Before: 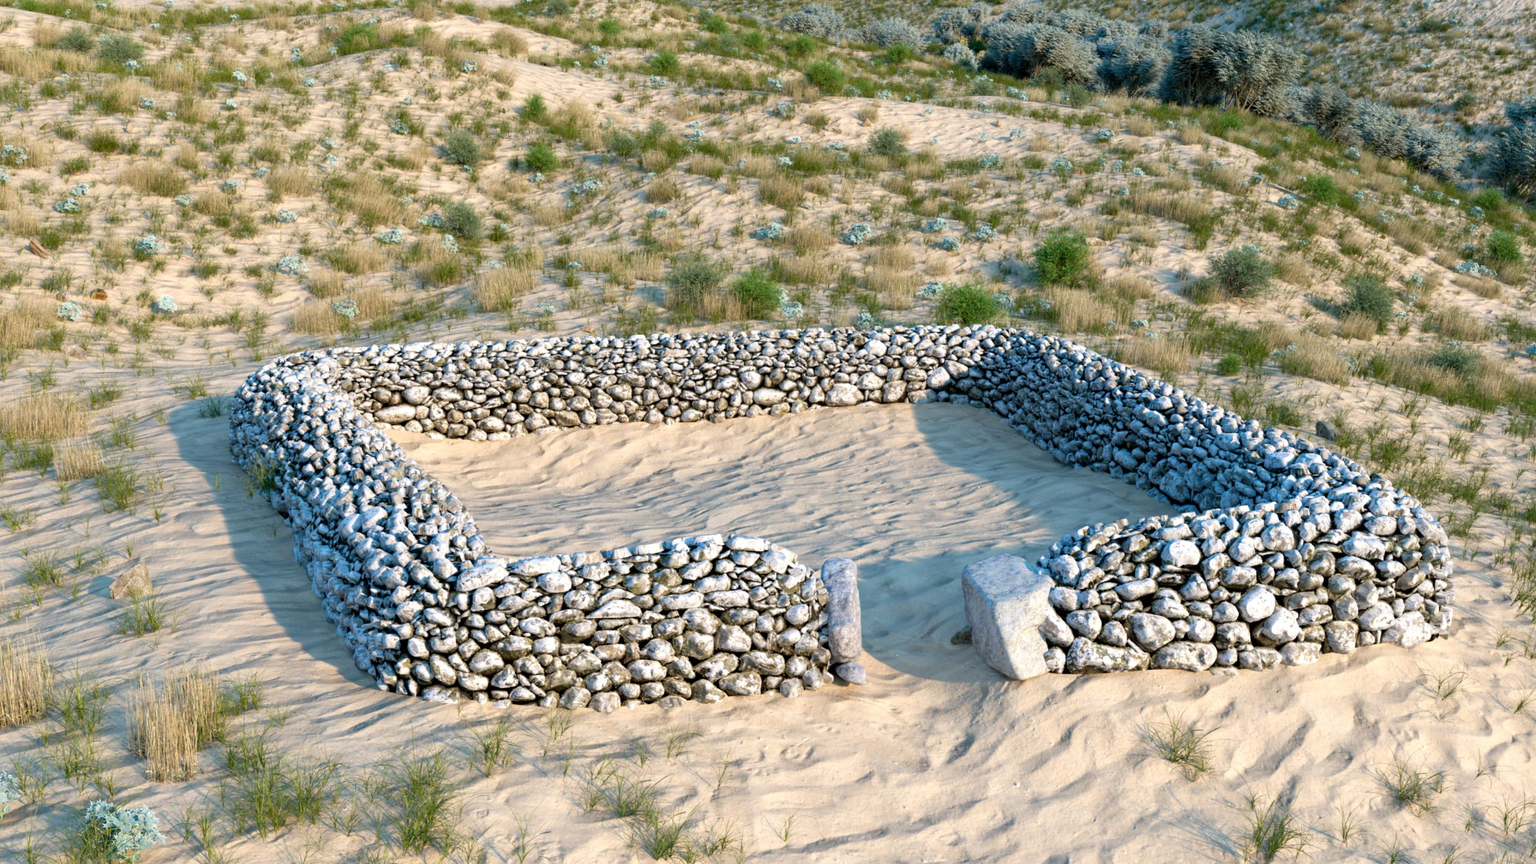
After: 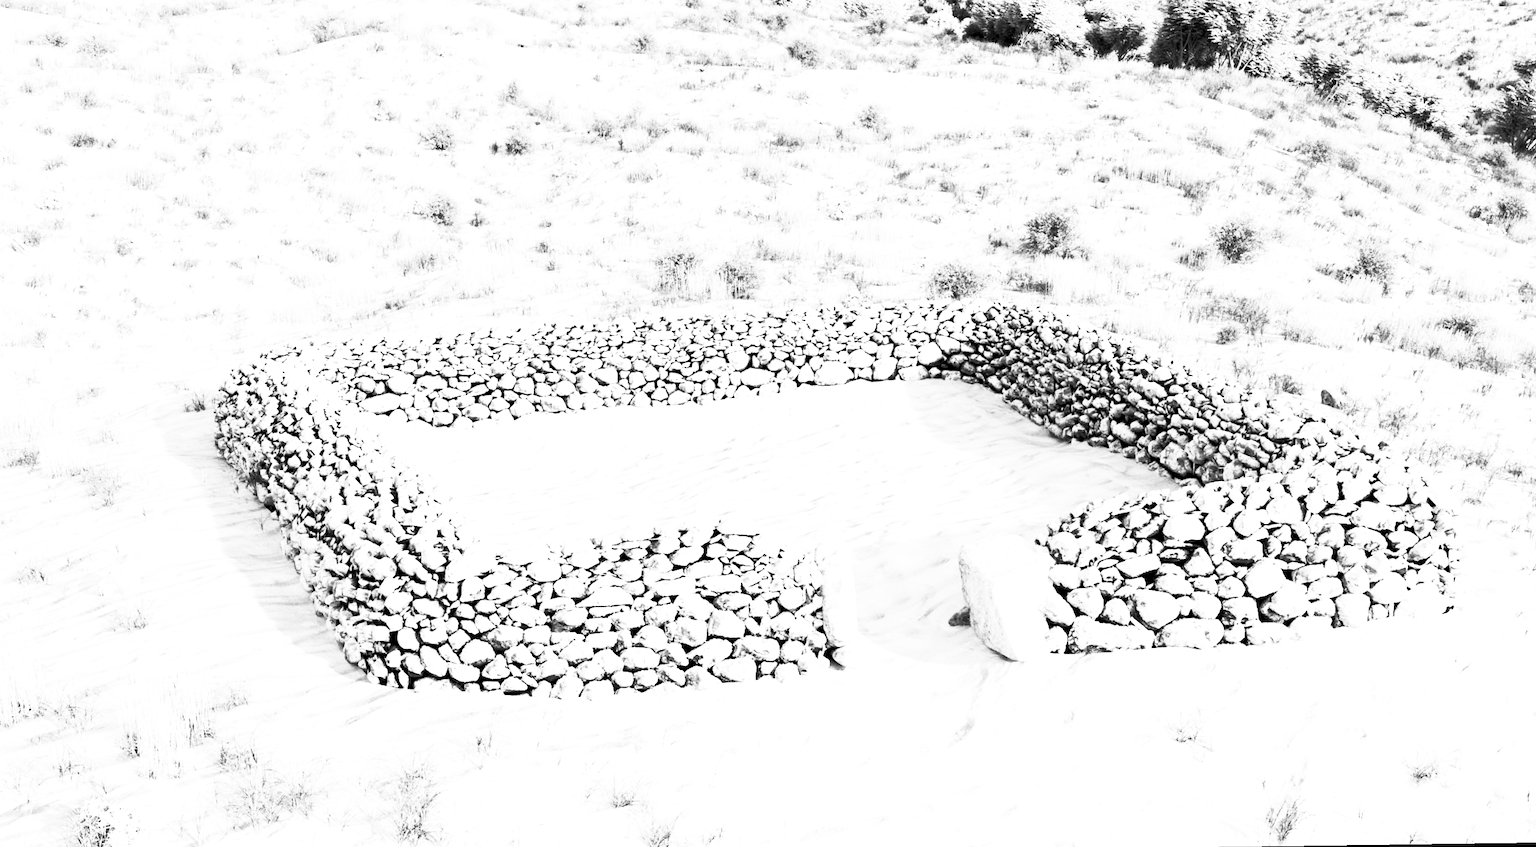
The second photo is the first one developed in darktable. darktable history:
contrast brightness saturation: contrast 0.83, brightness 0.59, saturation 0.59
exposure: black level correction 0.001, exposure 1.3 EV, compensate highlight preservation false
crop: top 1.049%, right 0.001%
rotate and perspective: rotation -1.32°, lens shift (horizontal) -0.031, crop left 0.015, crop right 0.985, crop top 0.047, crop bottom 0.982
color balance rgb: perceptual saturation grading › global saturation 10%, global vibrance 10%
monochrome: a 32, b 64, size 2.3, highlights 1
